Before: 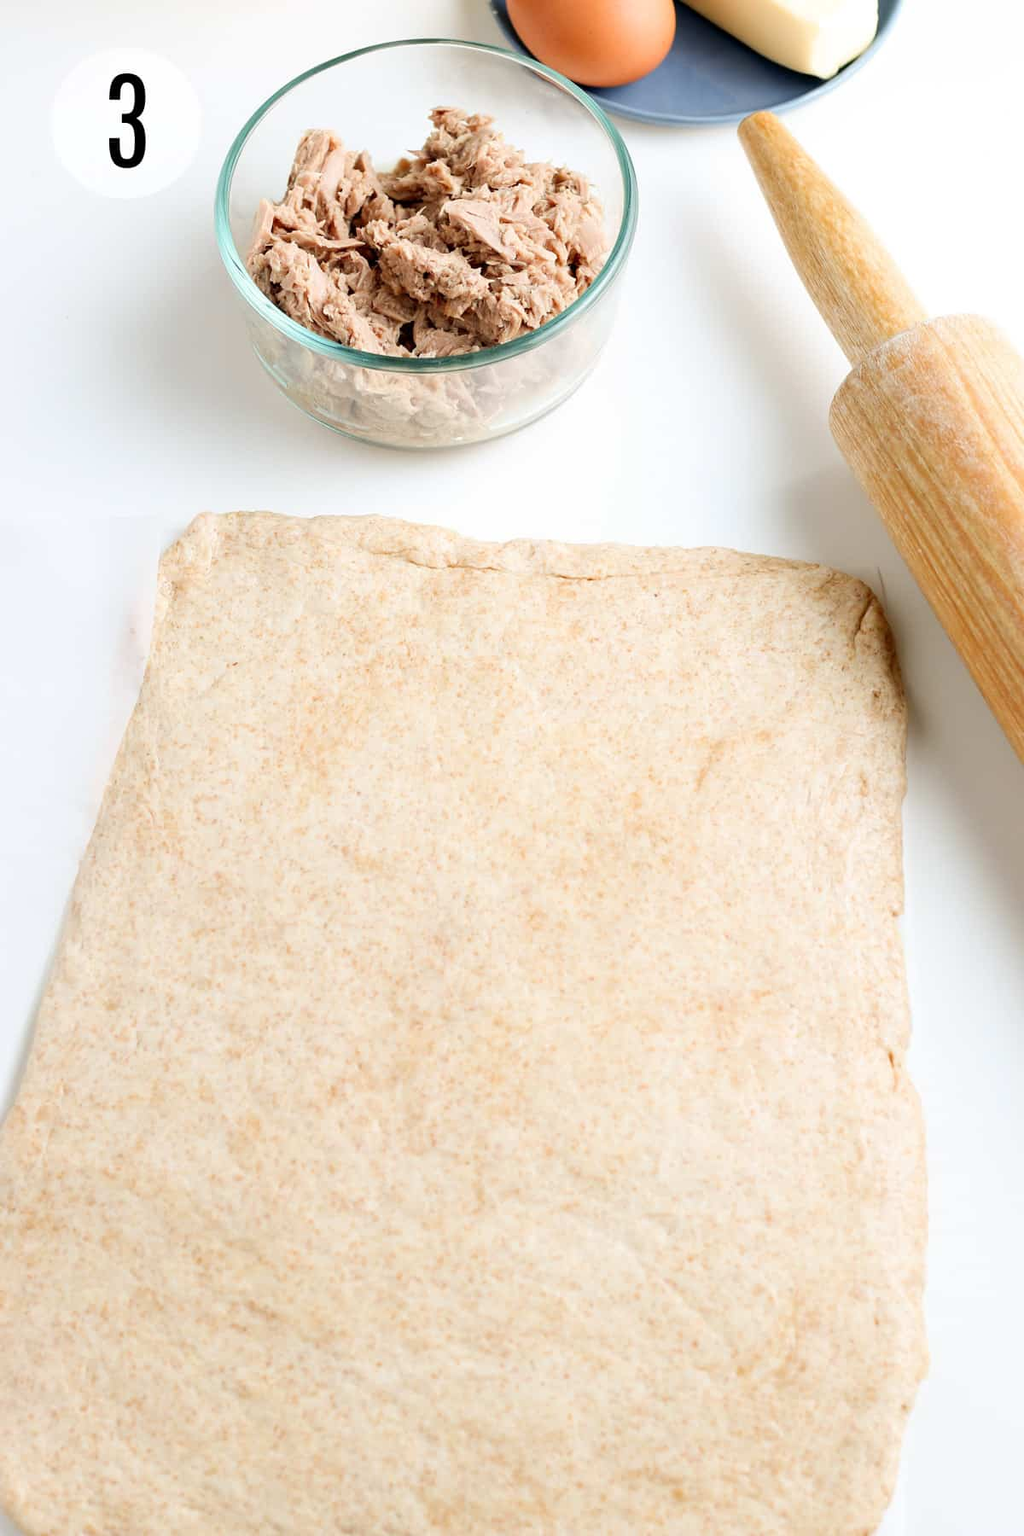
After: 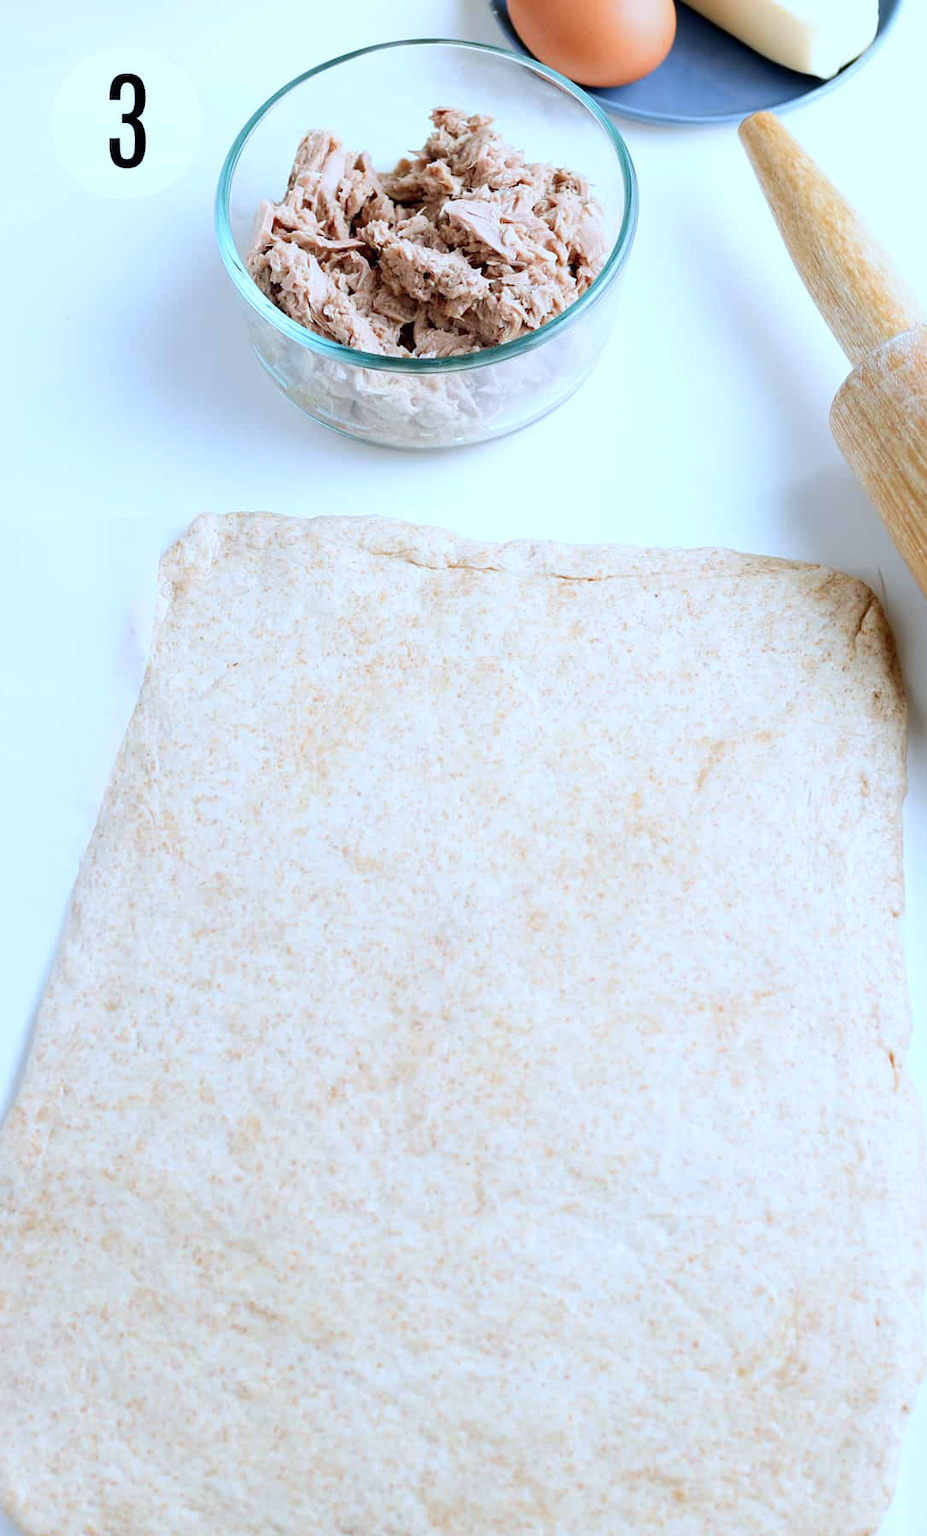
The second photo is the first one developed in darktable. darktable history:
crop: right 9.496%, bottom 0.023%
color calibration: illuminant custom, x 0.388, y 0.387, temperature 3796.72 K, gamut compression 1.7
